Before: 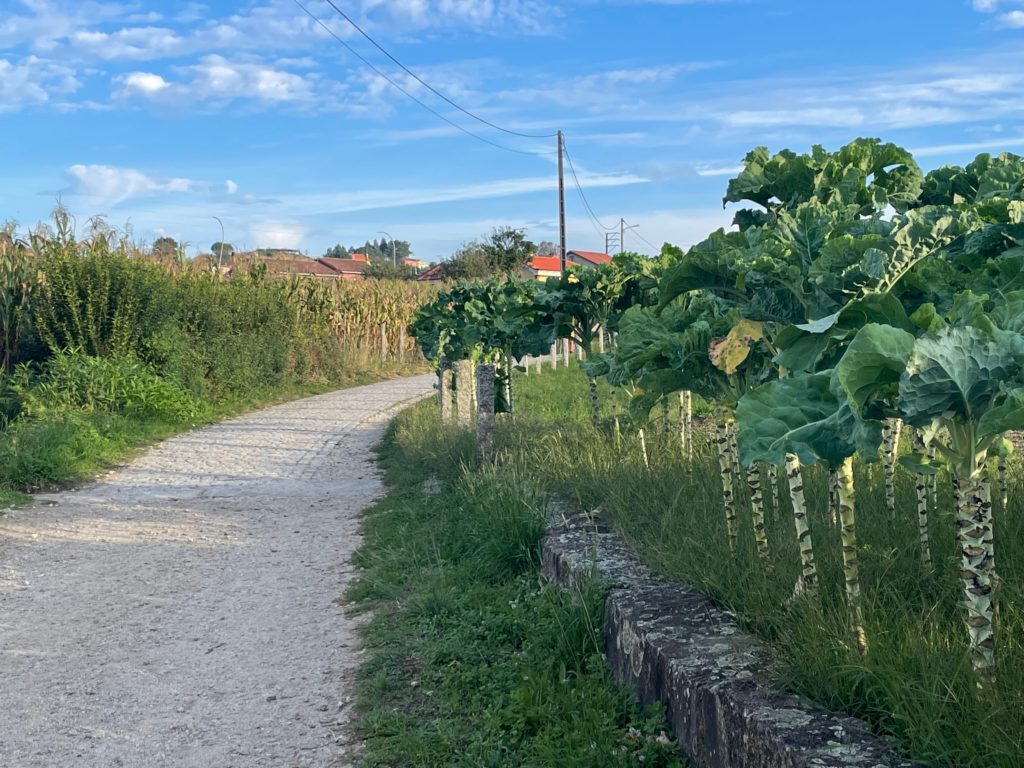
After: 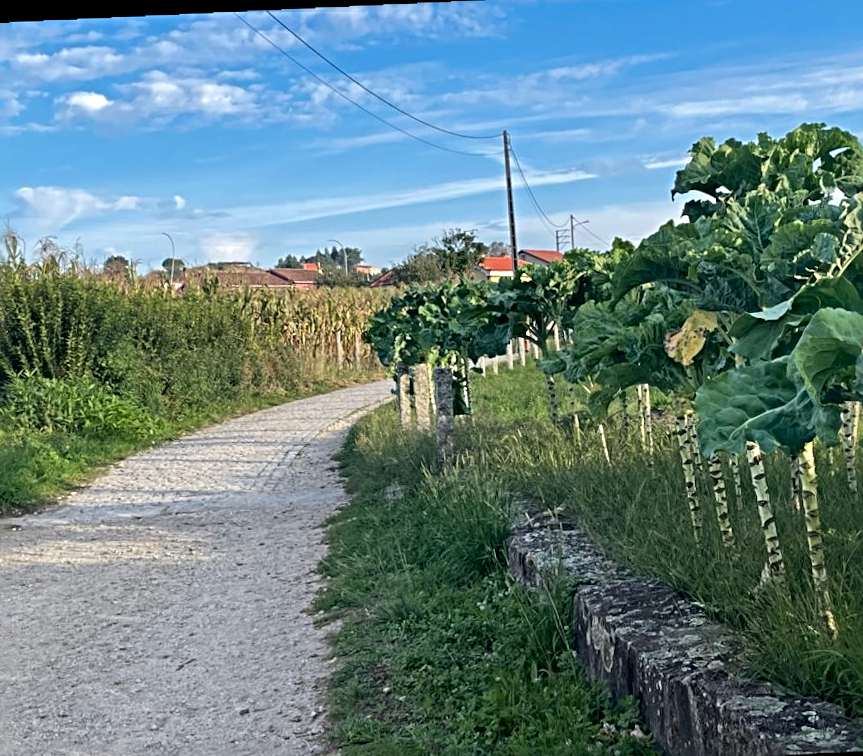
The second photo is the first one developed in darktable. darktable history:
color zones: curves: ch0 [(0, 0.5) (0.143, 0.5) (0.286, 0.5) (0.429, 0.5) (0.571, 0.5) (0.714, 0.476) (0.857, 0.5) (1, 0.5)]; ch2 [(0, 0.5) (0.143, 0.5) (0.286, 0.5) (0.429, 0.5) (0.571, 0.5) (0.714, 0.487) (0.857, 0.5) (1, 0.5)]
crop and rotate: angle 1°, left 4.281%, top 0.642%, right 11.383%, bottom 2.486%
rotate and perspective: rotation -1.77°, lens shift (horizontal) 0.004, automatic cropping off
sharpen: radius 4.883
local contrast: mode bilateral grid, contrast 20, coarseness 50, detail 120%, midtone range 0.2
